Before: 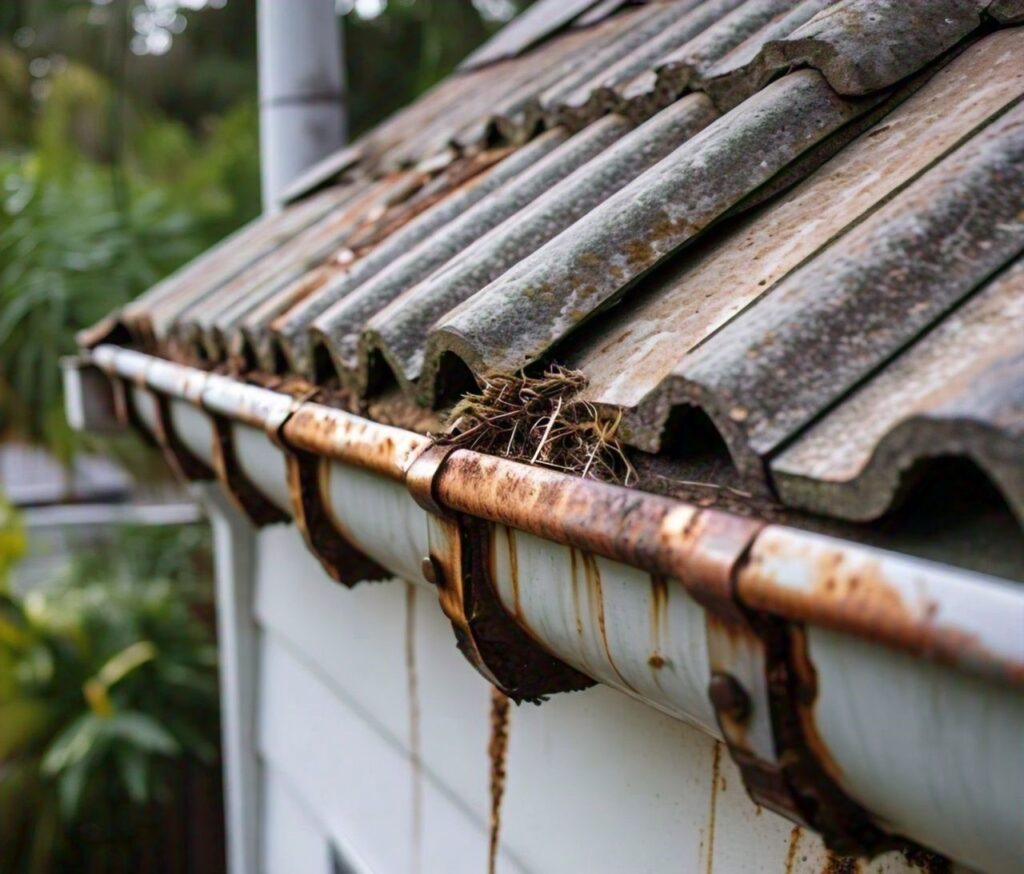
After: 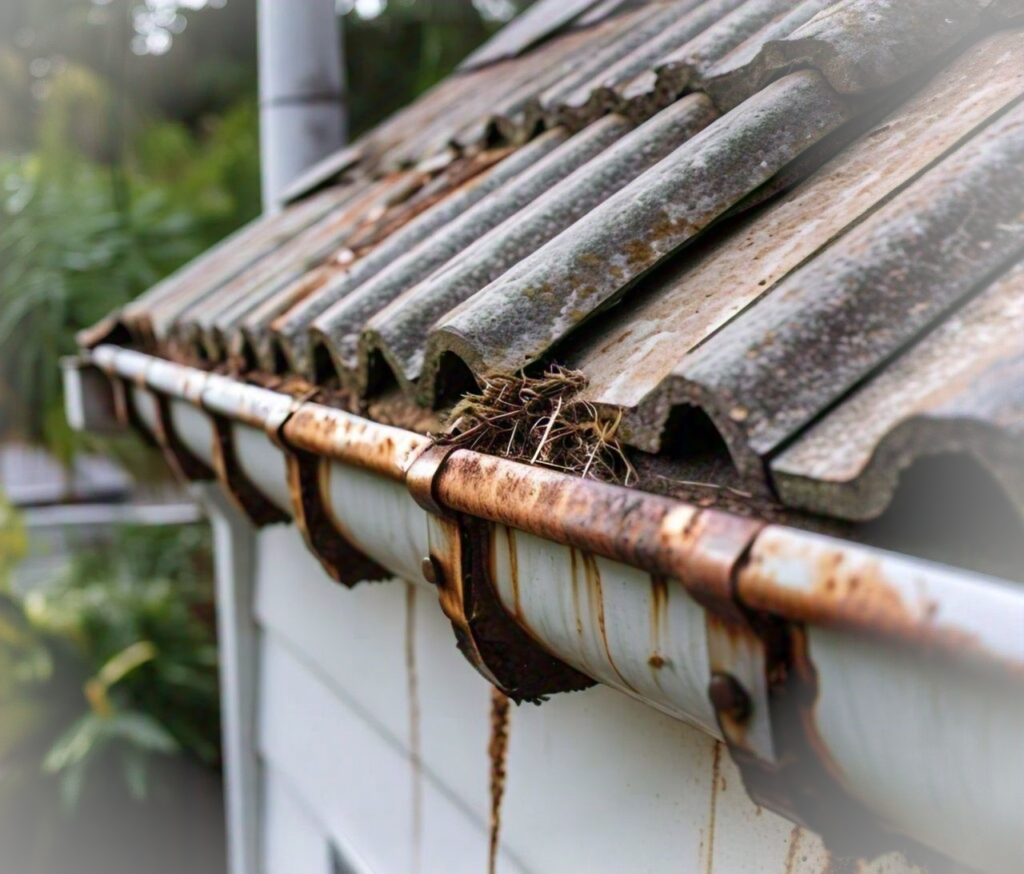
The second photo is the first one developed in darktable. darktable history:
vignetting: brightness 0.32, saturation -0.001, center (-0.118, -0.009)
